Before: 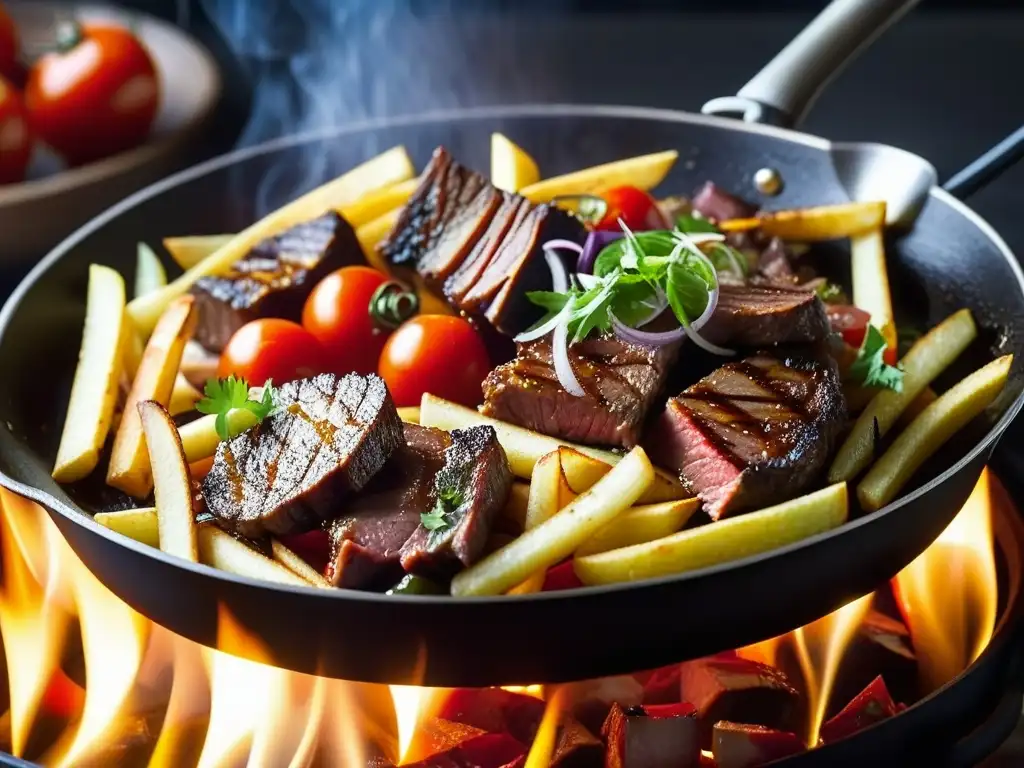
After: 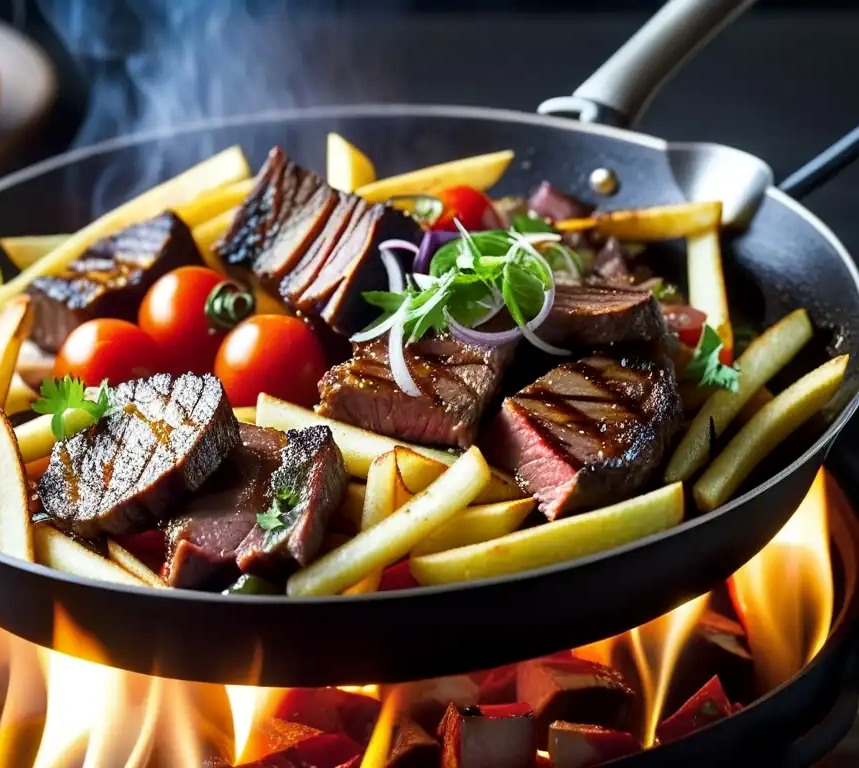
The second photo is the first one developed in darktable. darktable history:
crop: left 16.066%
local contrast: mode bilateral grid, contrast 19, coarseness 50, detail 128%, midtone range 0.2
